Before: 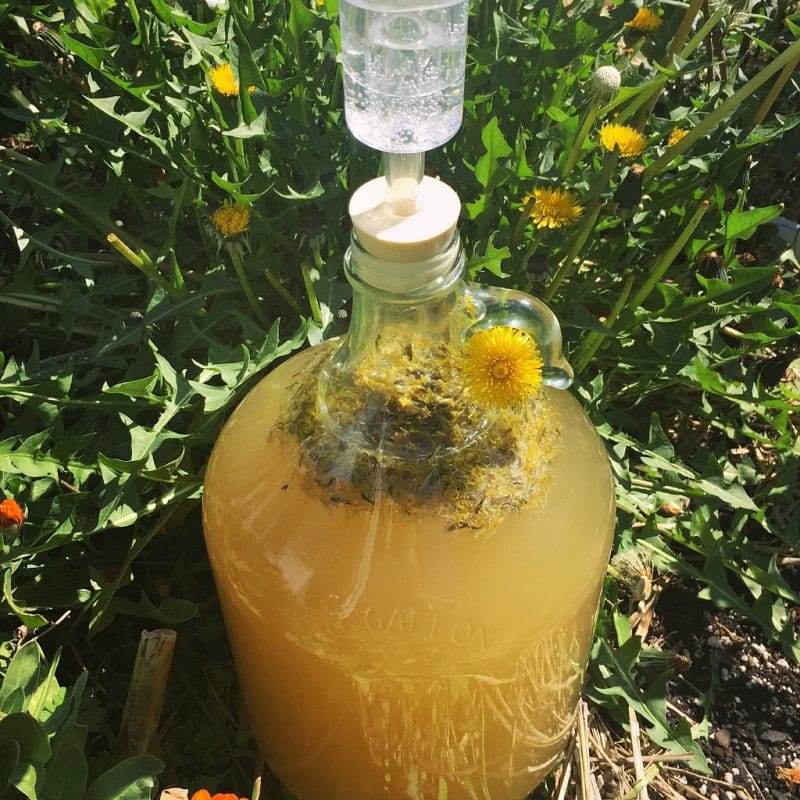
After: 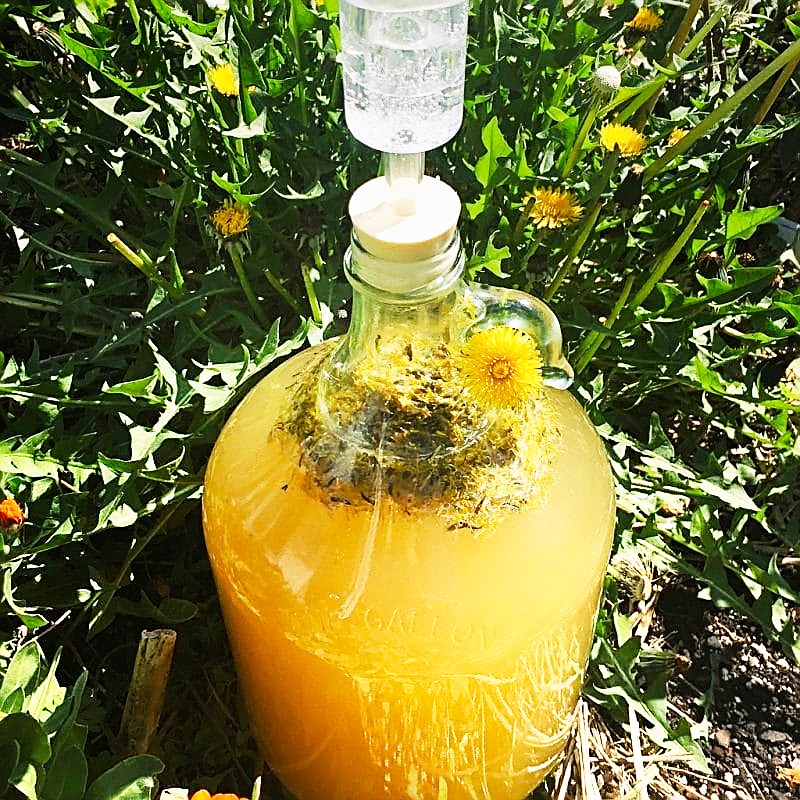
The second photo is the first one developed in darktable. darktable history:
sharpen: amount 0.901
base curve: curves: ch0 [(0, 0) (0.007, 0.004) (0.027, 0.03) (0.046, 0.07) (0.207, 0.54) (0.442, 0.872) (0.673, 0.972) (1, 1)], preserve colors none
tone equalizer: on, module defaults
graduated density: on, module defaults
